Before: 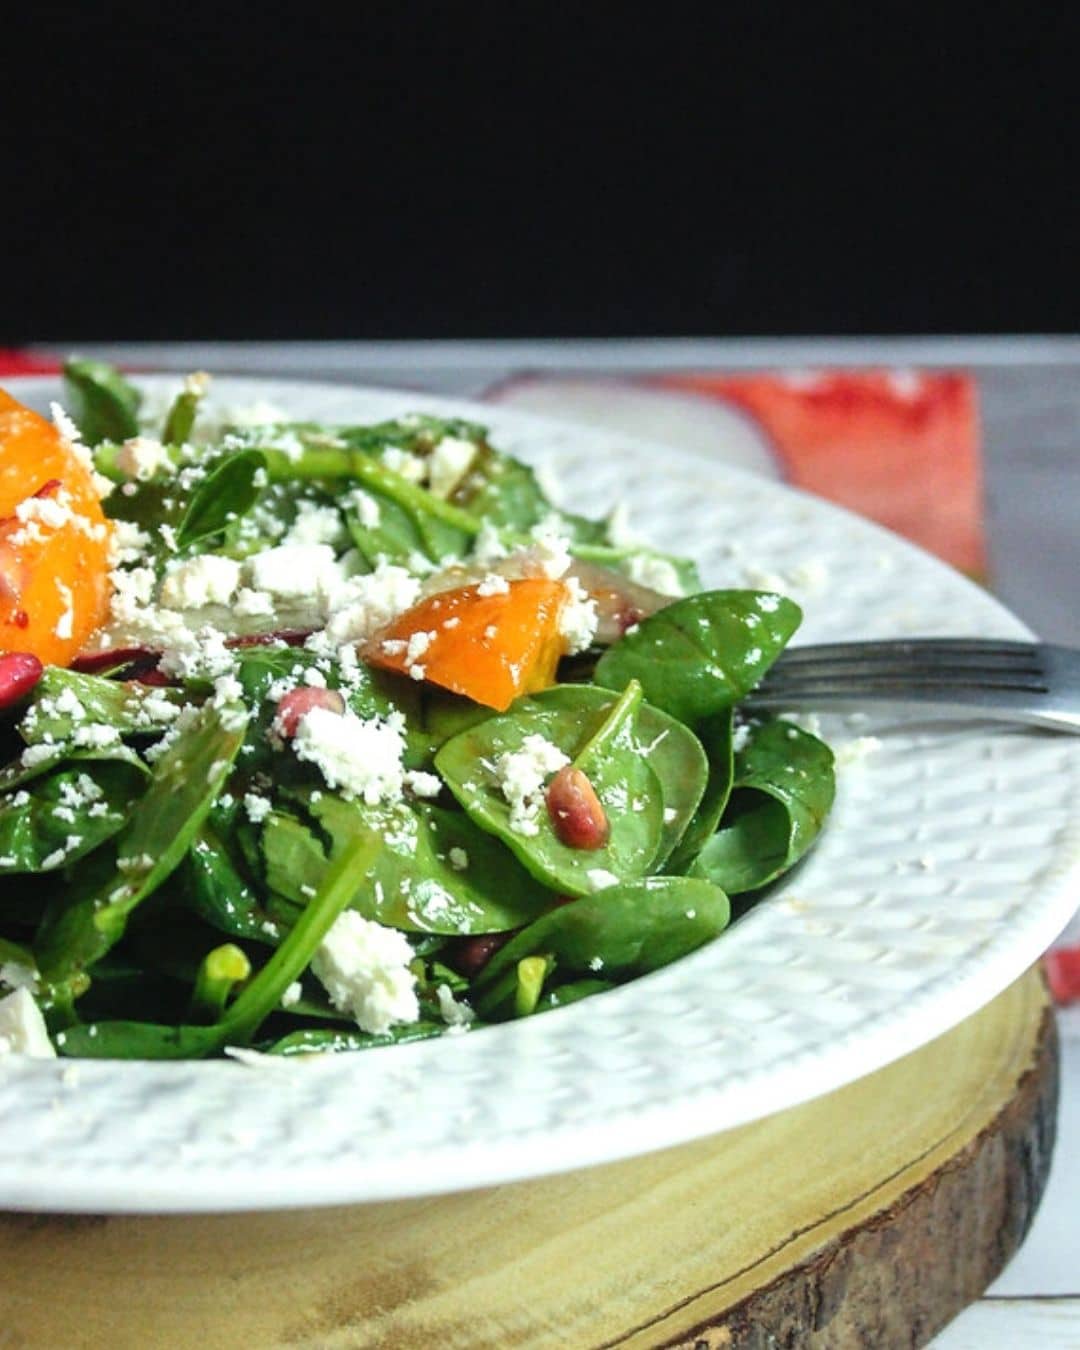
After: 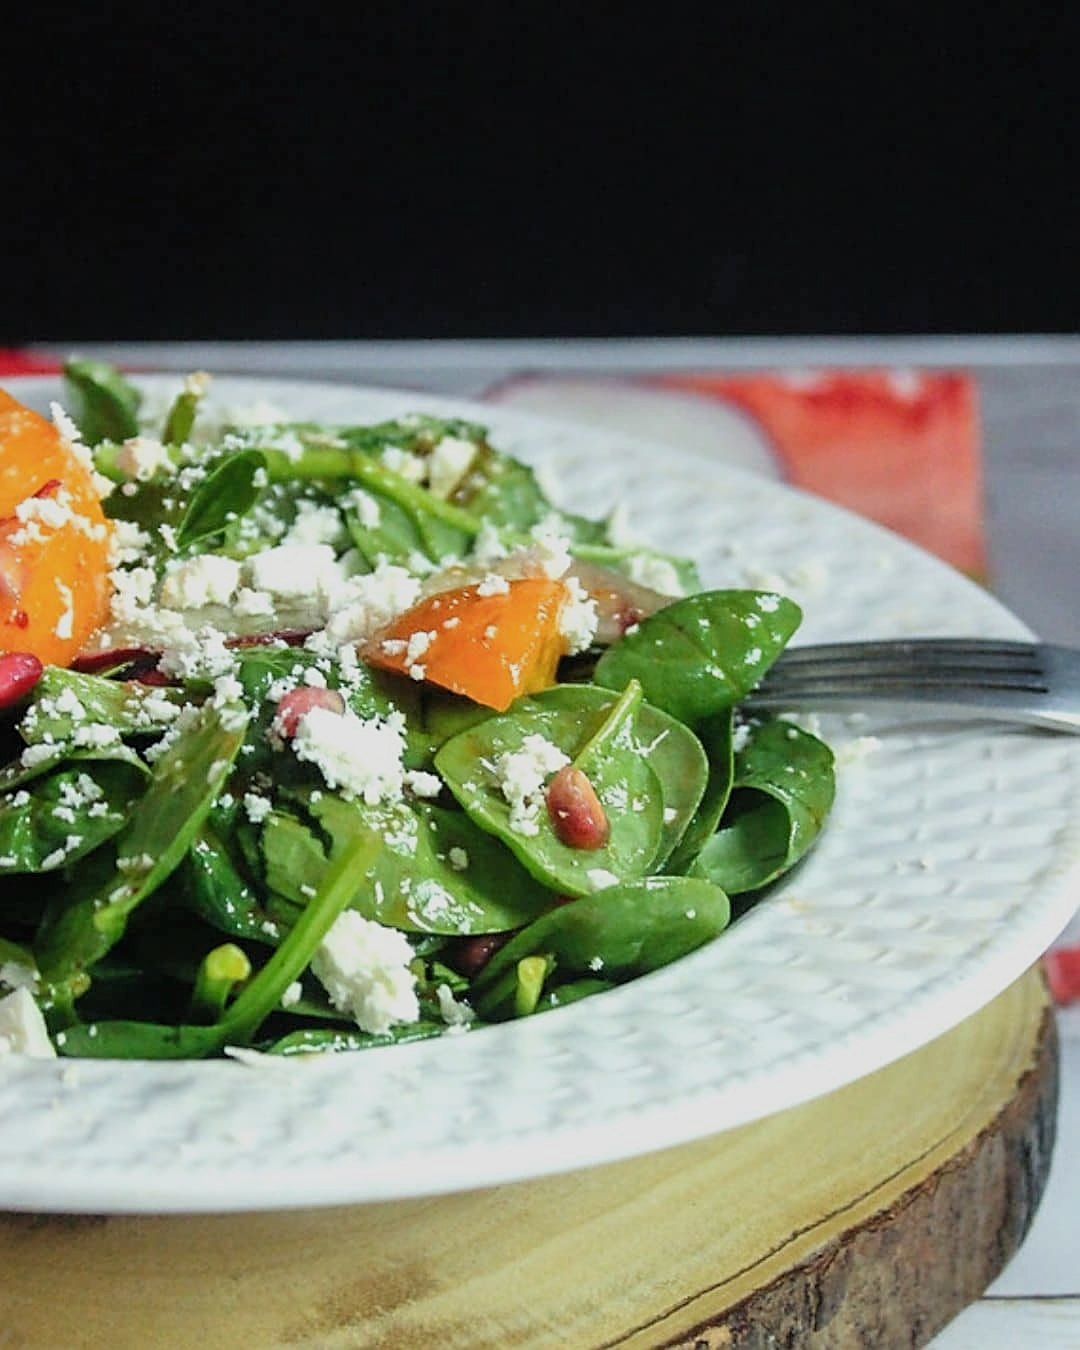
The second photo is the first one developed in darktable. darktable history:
sharpen: on, module defaults
filmic rgb: black relative exposure -14.91 EV, white relative exposure 3 EV, target black luminance 0%, hardness 9.2, latitude 98.85%, contrast 0.914, shadows ↔ highlights balance 0.373%, iterations of high-quality reconstruction 0
